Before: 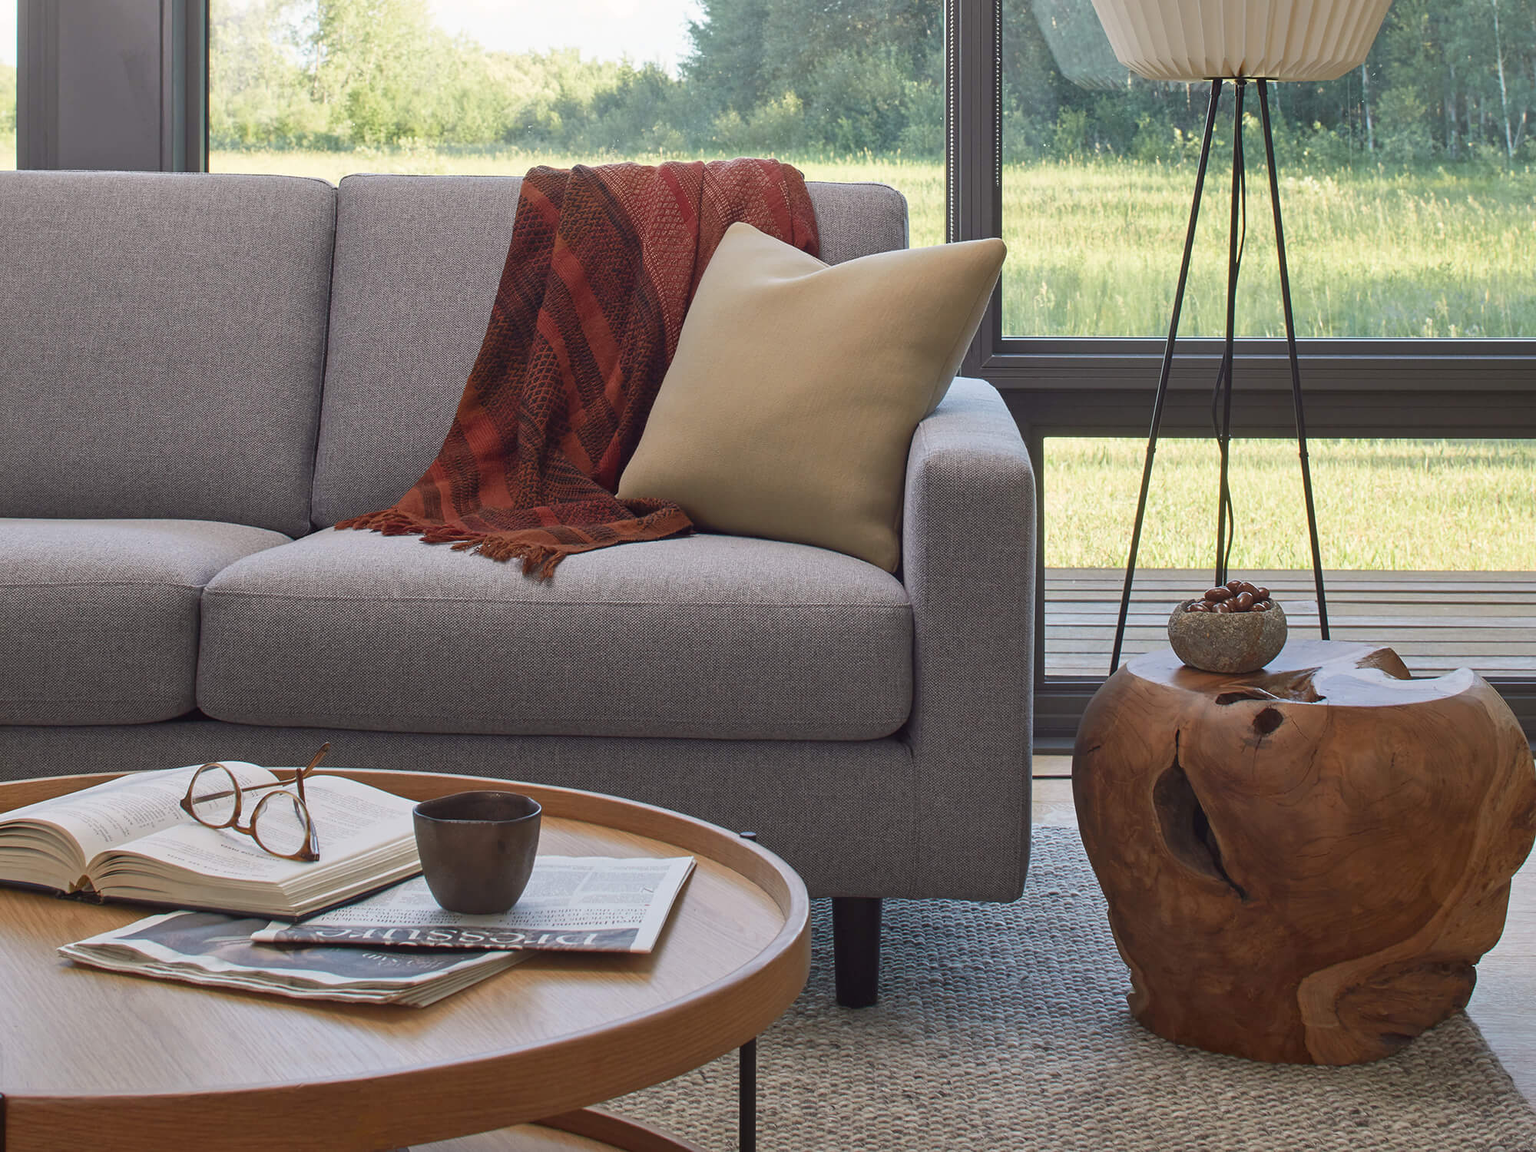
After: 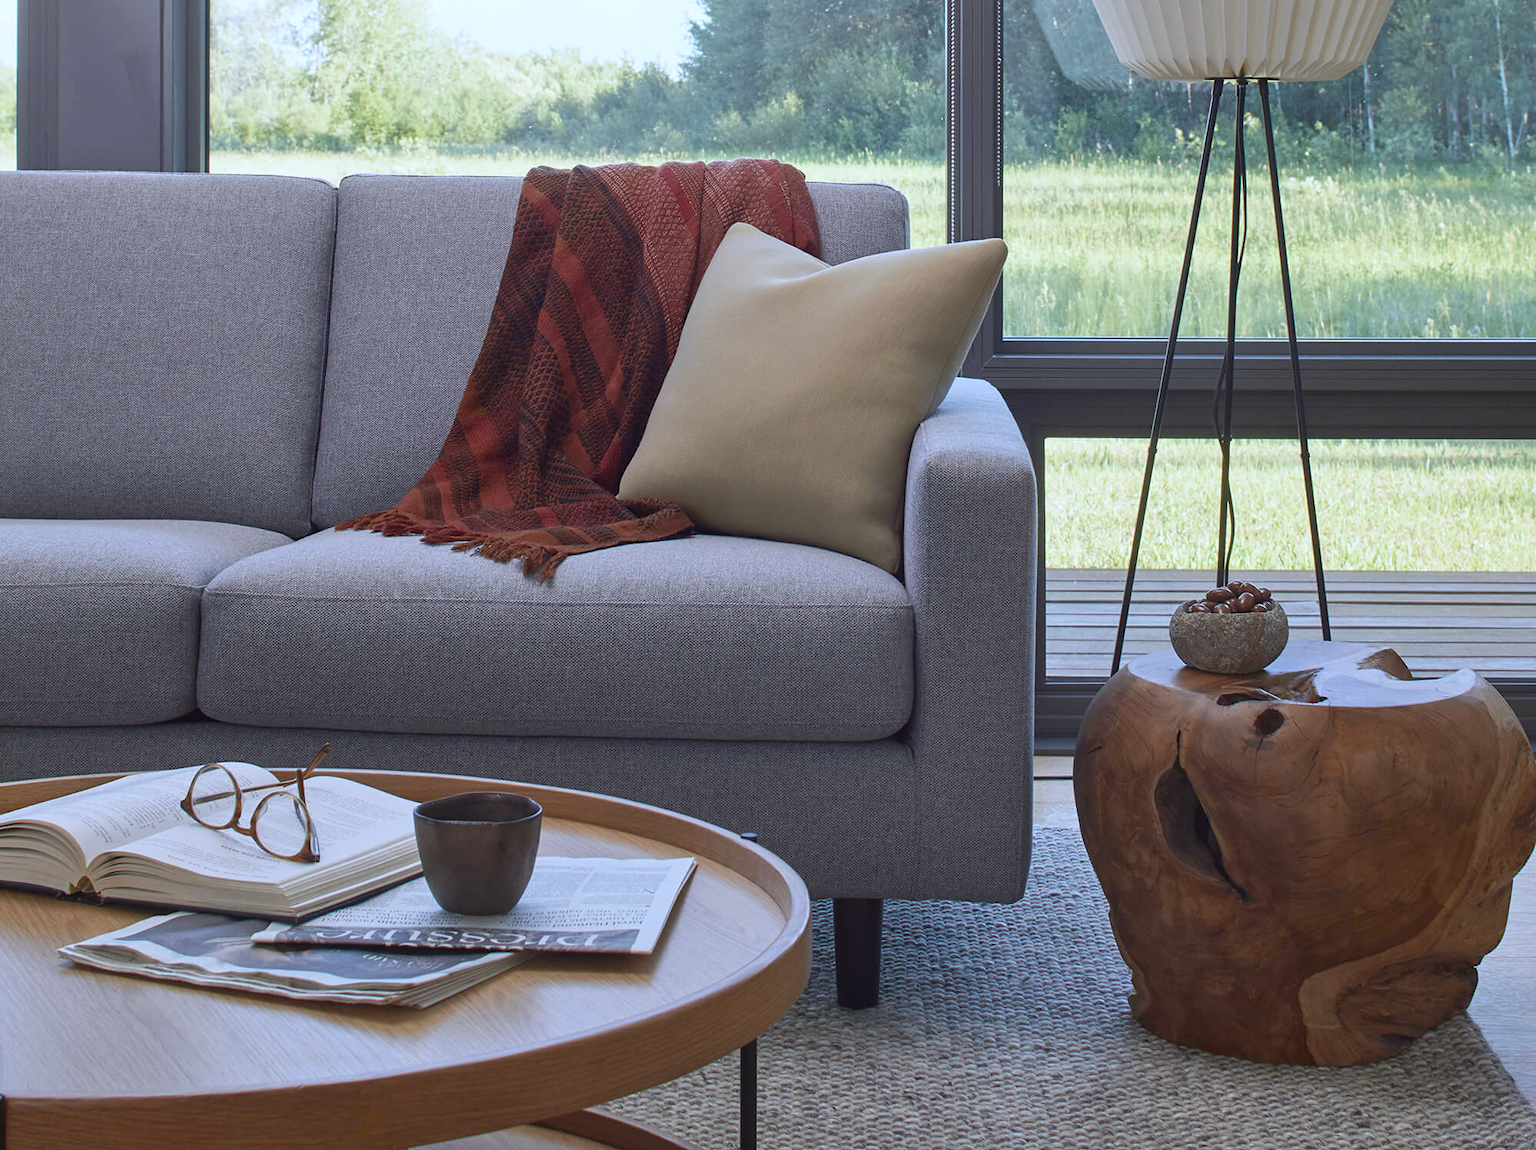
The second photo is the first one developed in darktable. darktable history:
white balance: red 0.926, green 1.003, blue 1.133
crop: top 0.05%, bottom 0.098%
